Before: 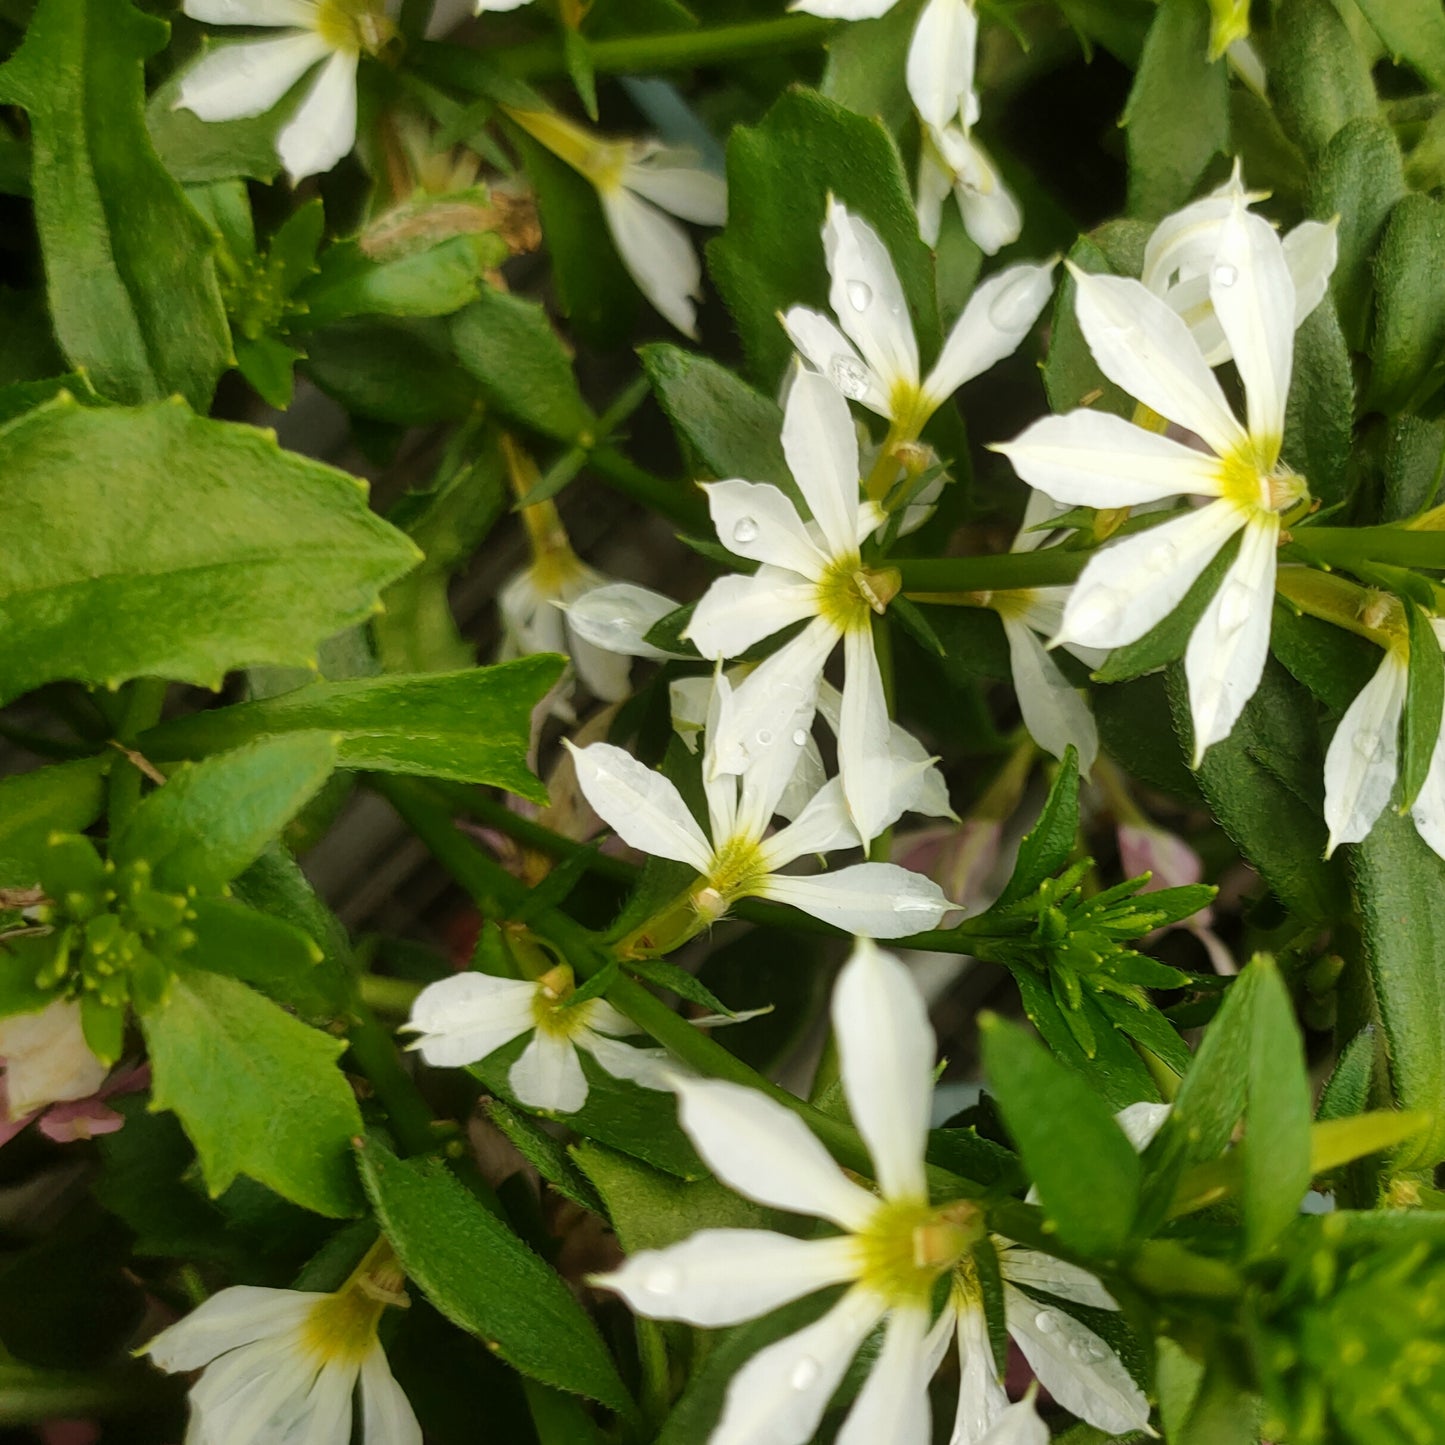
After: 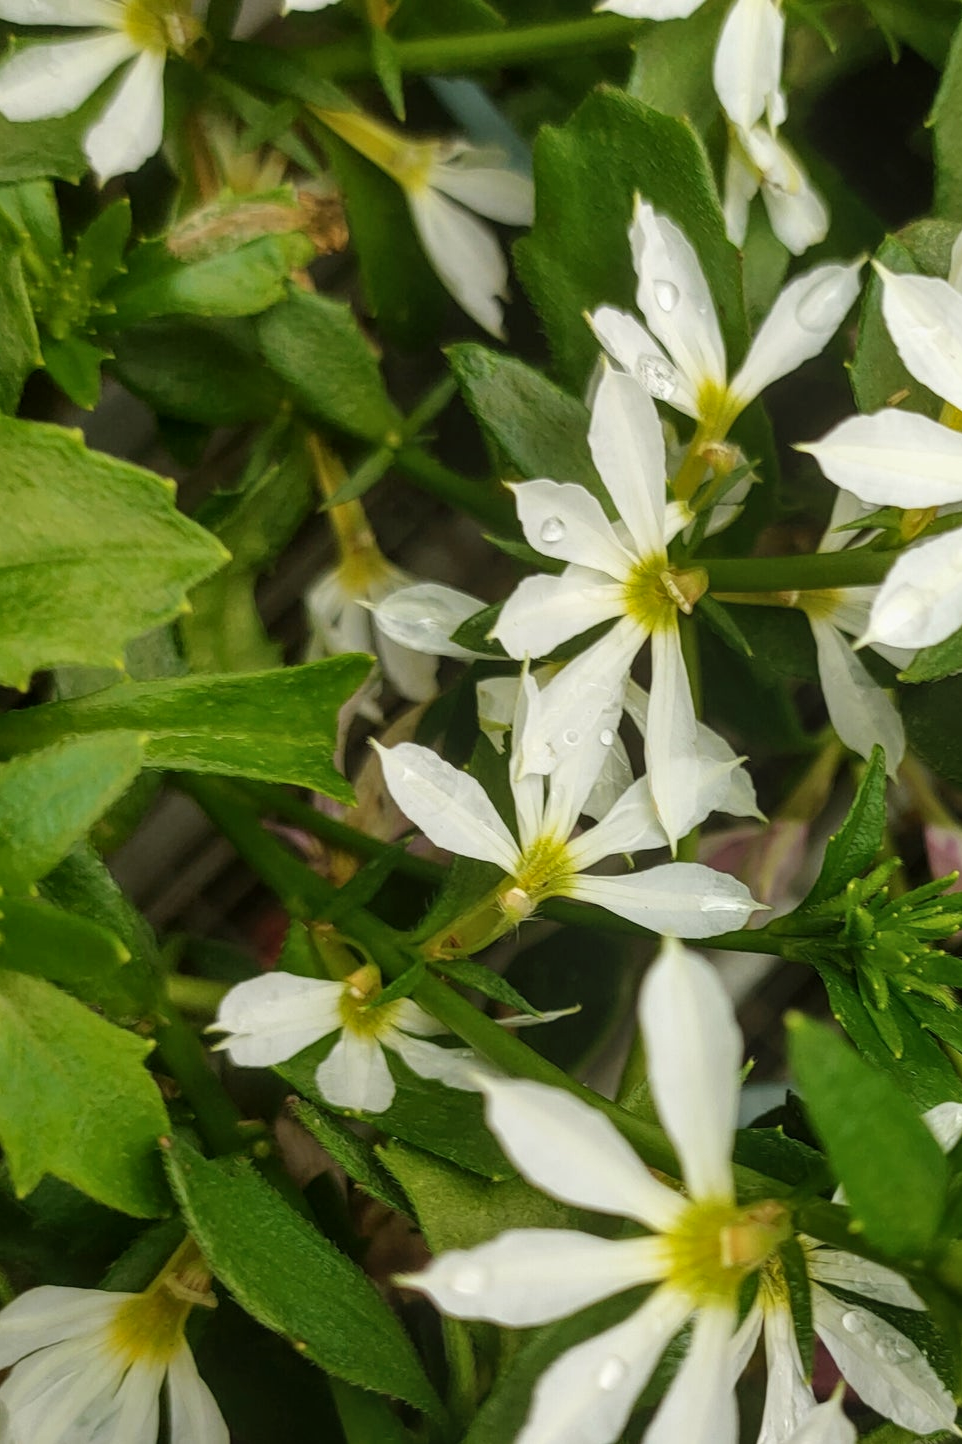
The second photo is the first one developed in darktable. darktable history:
crop and rotate: left 13.443%, right 19.949%
local contrast: detail 117%
